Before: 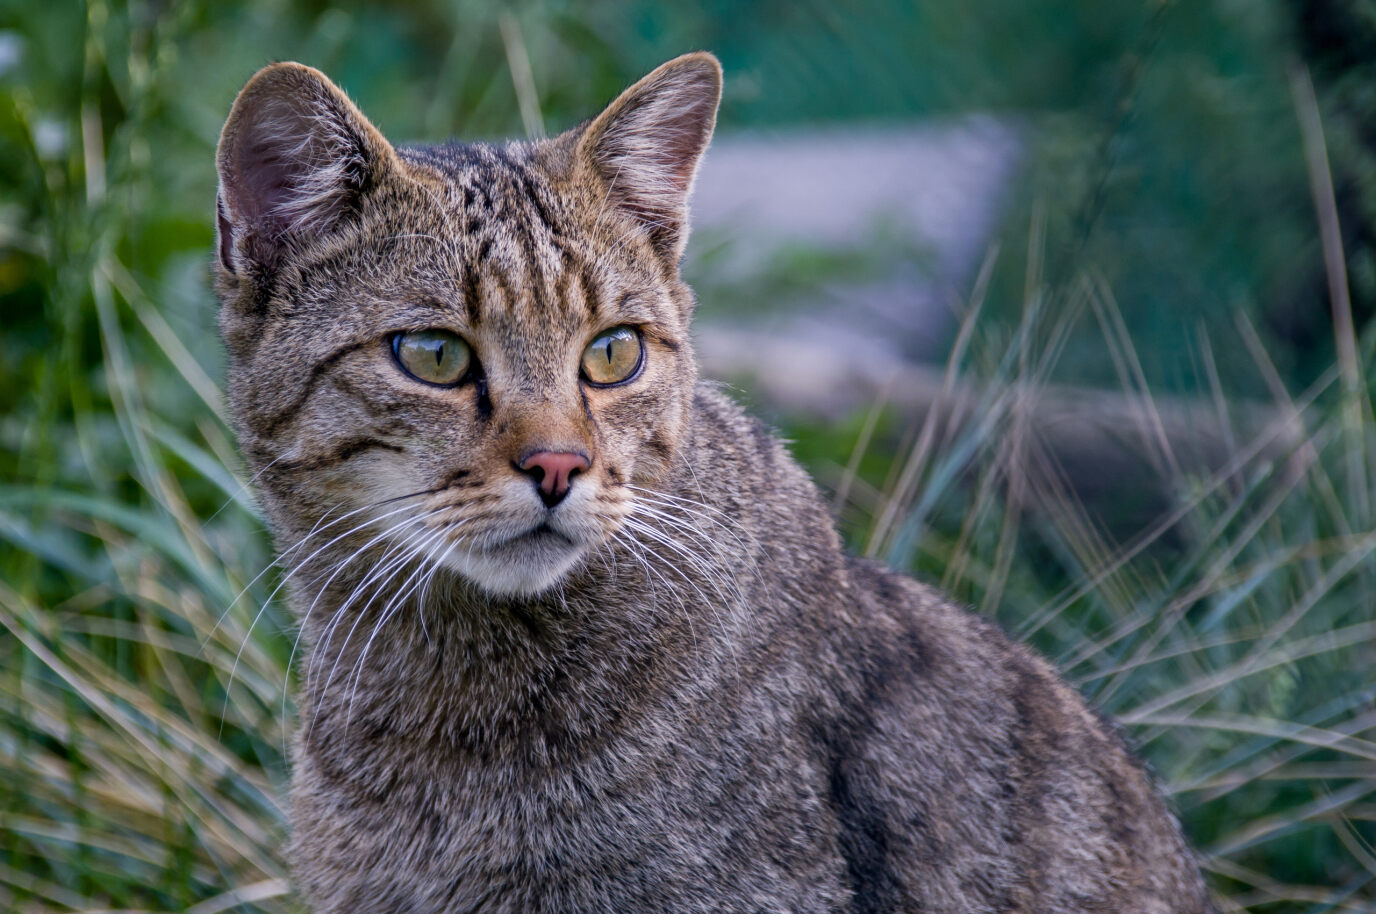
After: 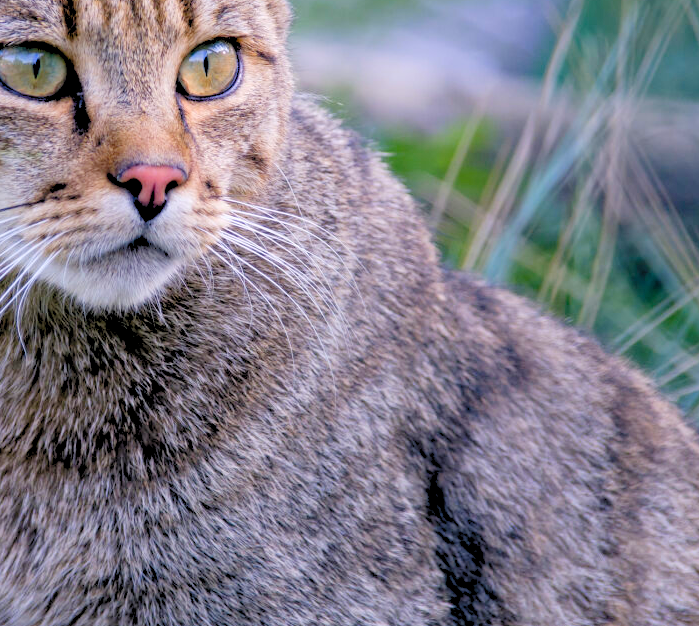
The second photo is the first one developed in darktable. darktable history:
crop and rotate: left 29.353%, top 31.42%, right 19.832%
levels: levels [0.072, 0.414, 0.976]
